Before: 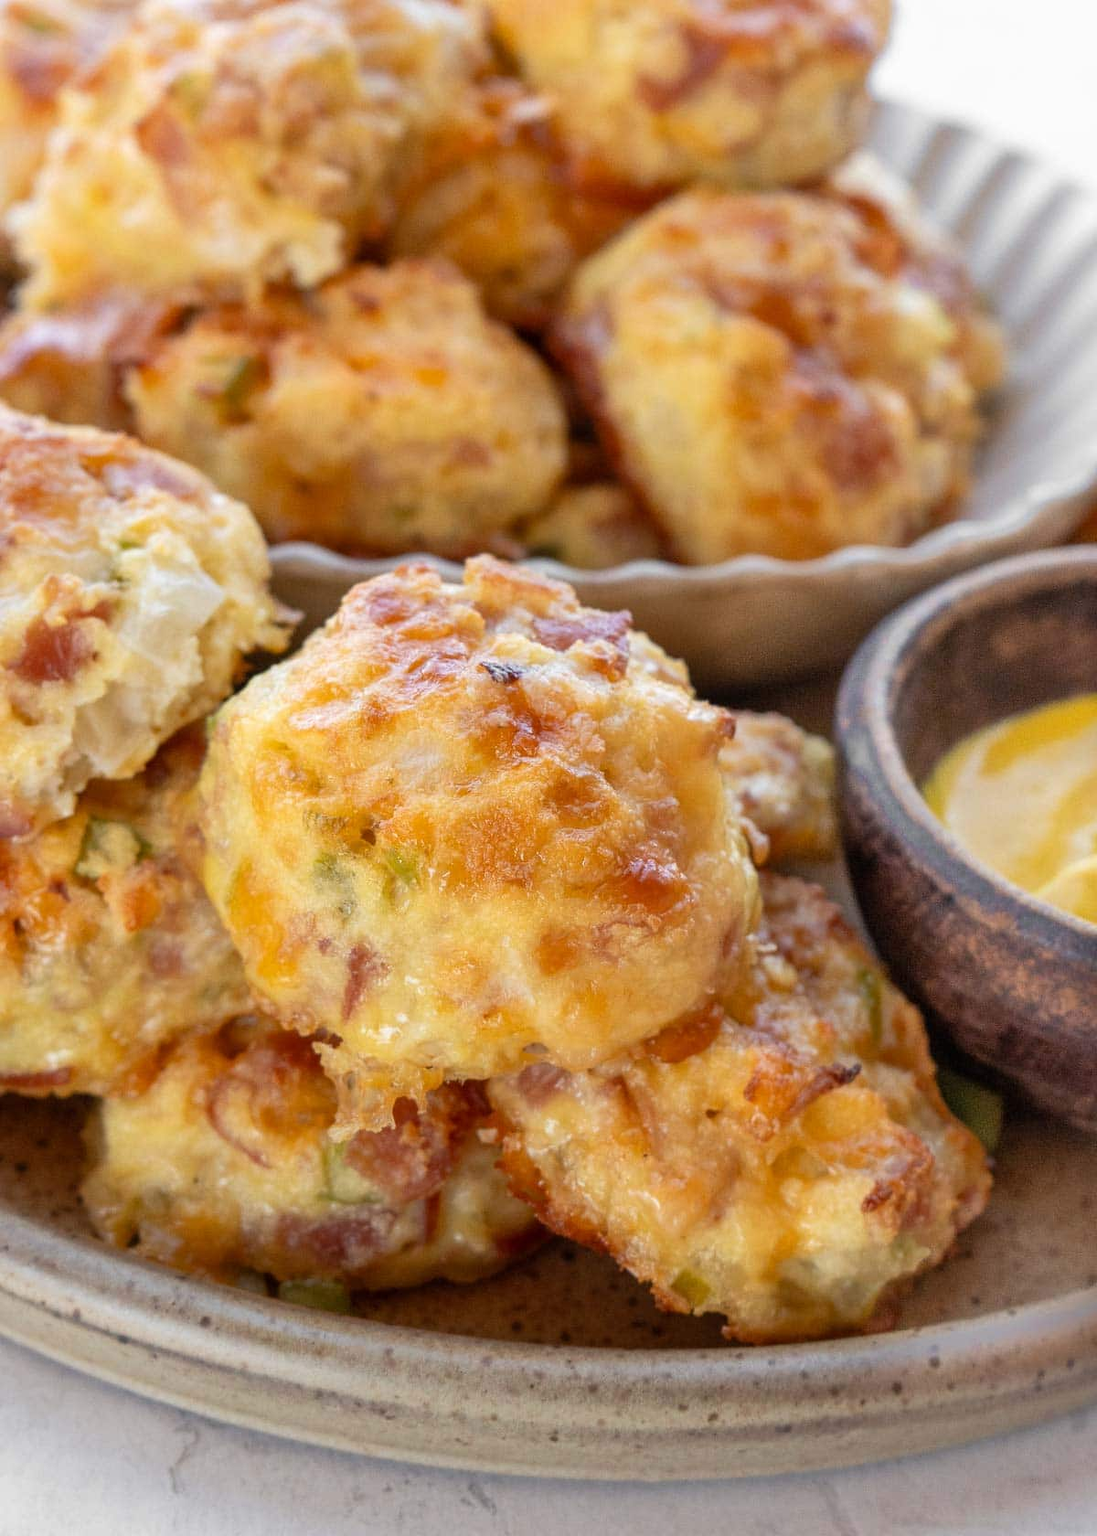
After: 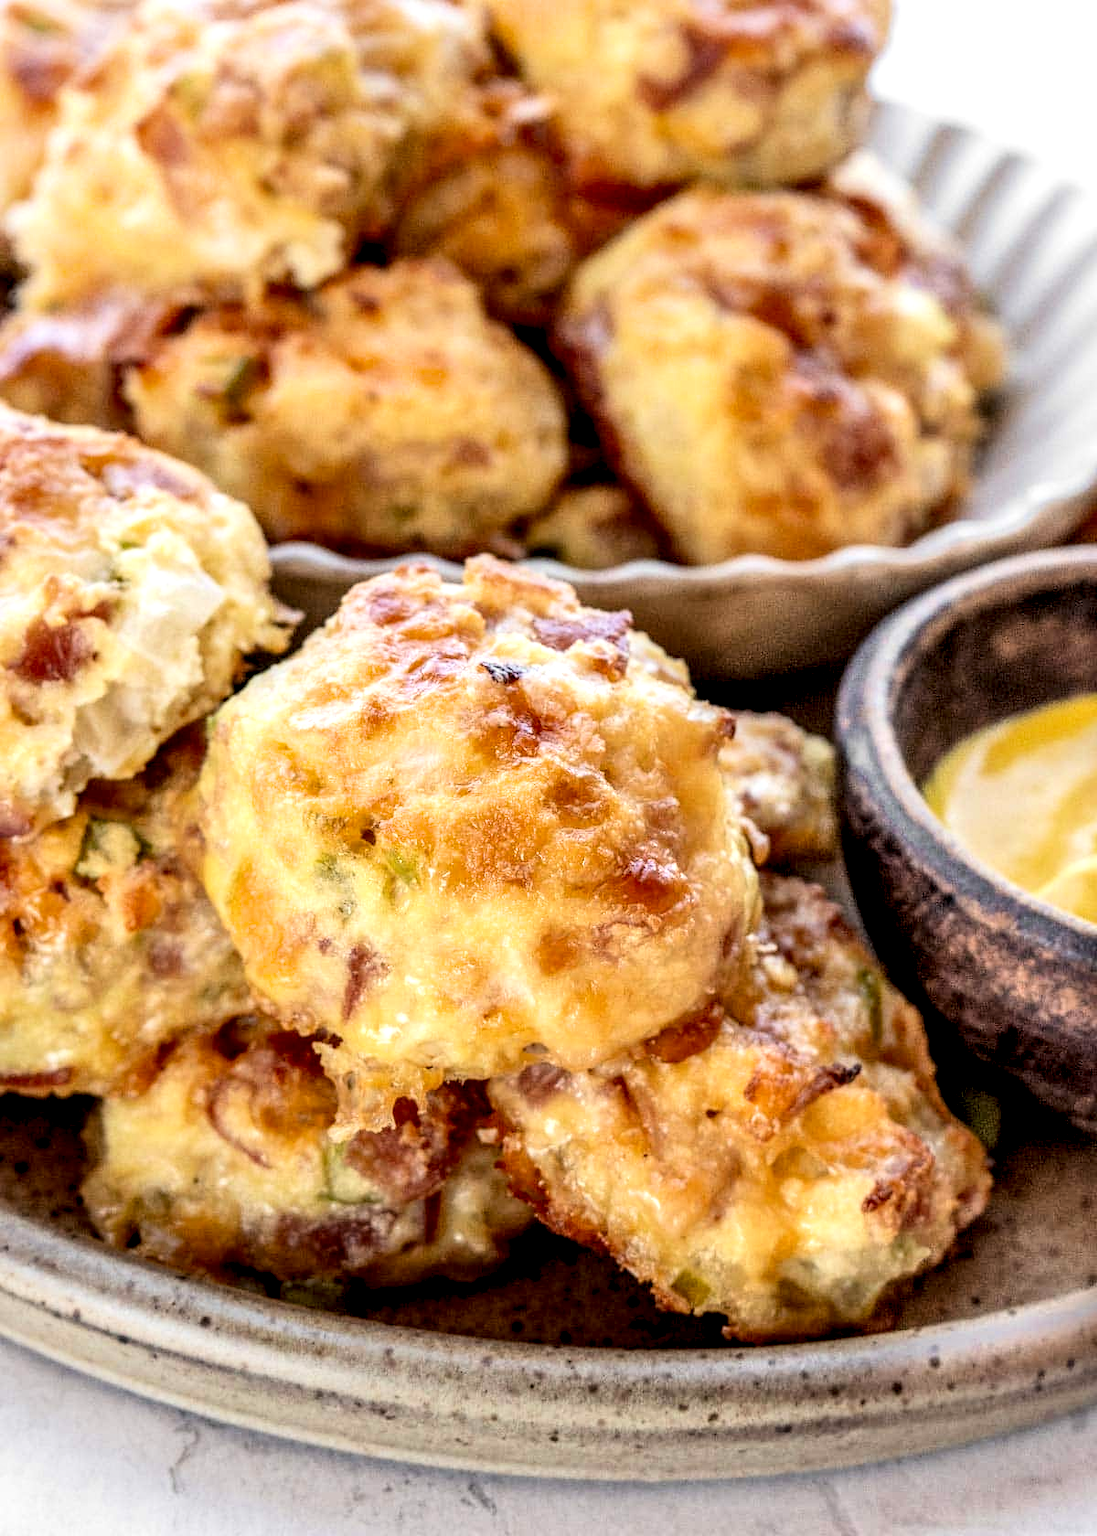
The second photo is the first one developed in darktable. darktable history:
exposure: black level correction 0, exposure 0.5 EV, compensate highlight preservation false
filmic rgb: black relative exposure -16 EV, white relative exposure 5.32 EV, threshold 5.94 EV, hardness 5.9, contrast 1.254, color science v6 (2022), enable highlight reconstruction true
local contrast: highlights 16%, detail 186%
